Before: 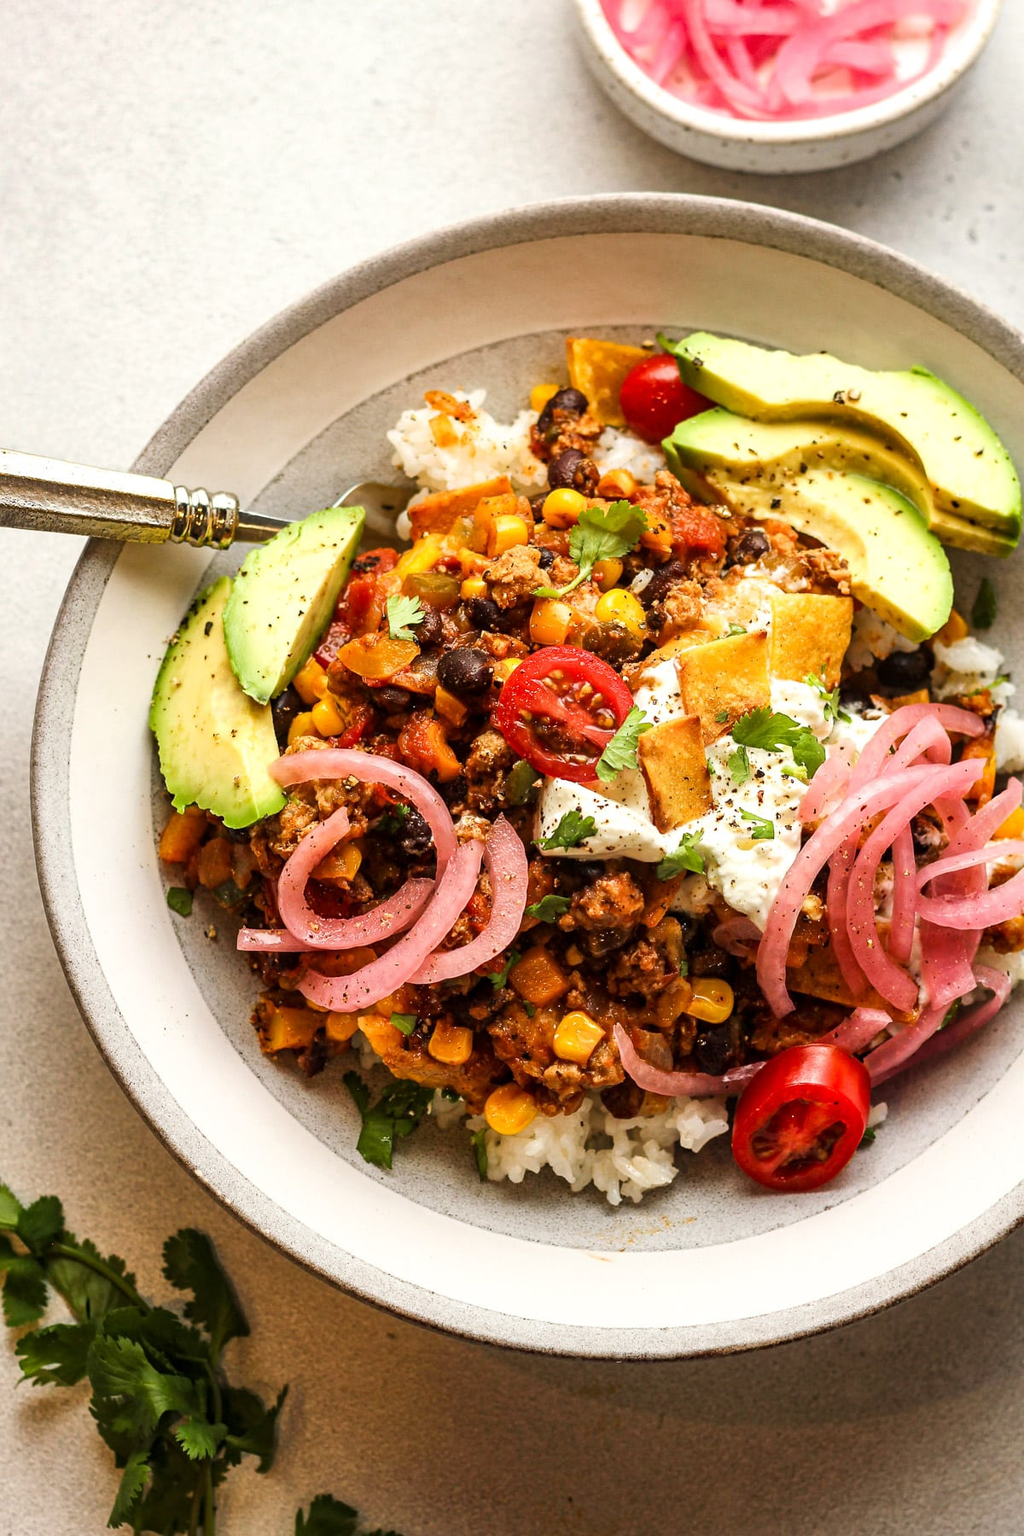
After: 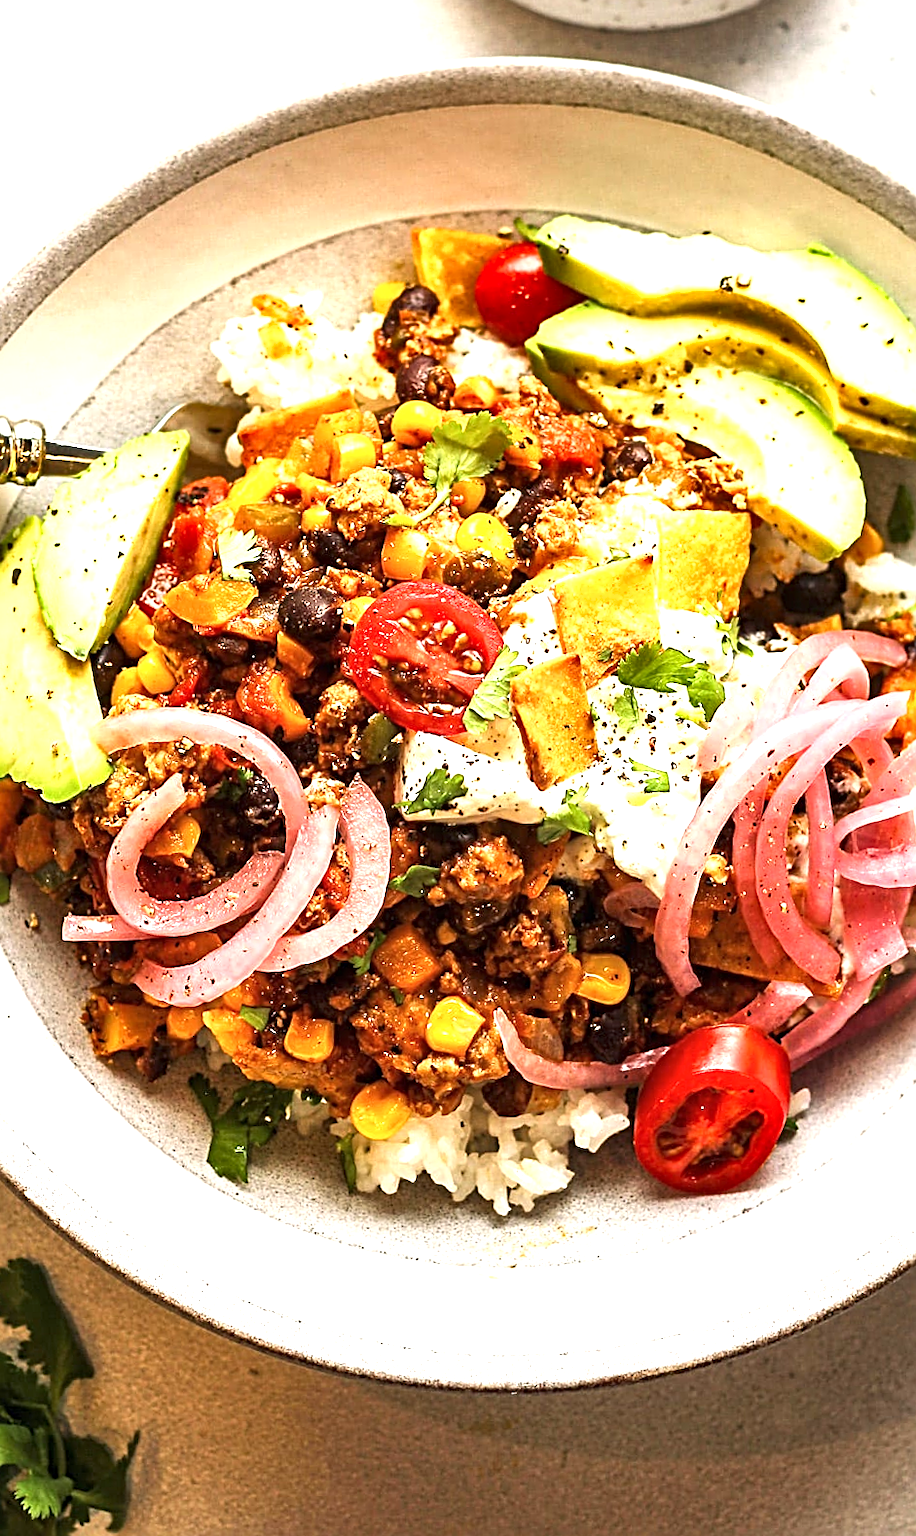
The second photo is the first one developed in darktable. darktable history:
exposure: black level correction 0, exposure 1 EV, compensate highlight preservation false
contrast brightness saturation: saturation -0.04
sharpen: radius 2.543, amount 0.636
crop and rotate: left 17.959%, top 5.771%, right 1.742%
rotate and perspective: rotation -2.12°, lens shift (vertical) 0.009, lens shift (horizontal) -0.008, automatic cropping original format, crop left 0.036, crop right 0.964, crop top 0.05, crop bottom 0.959
shadows and highlights: shadows 37.27, highlights -28.18, soften with gaussian
